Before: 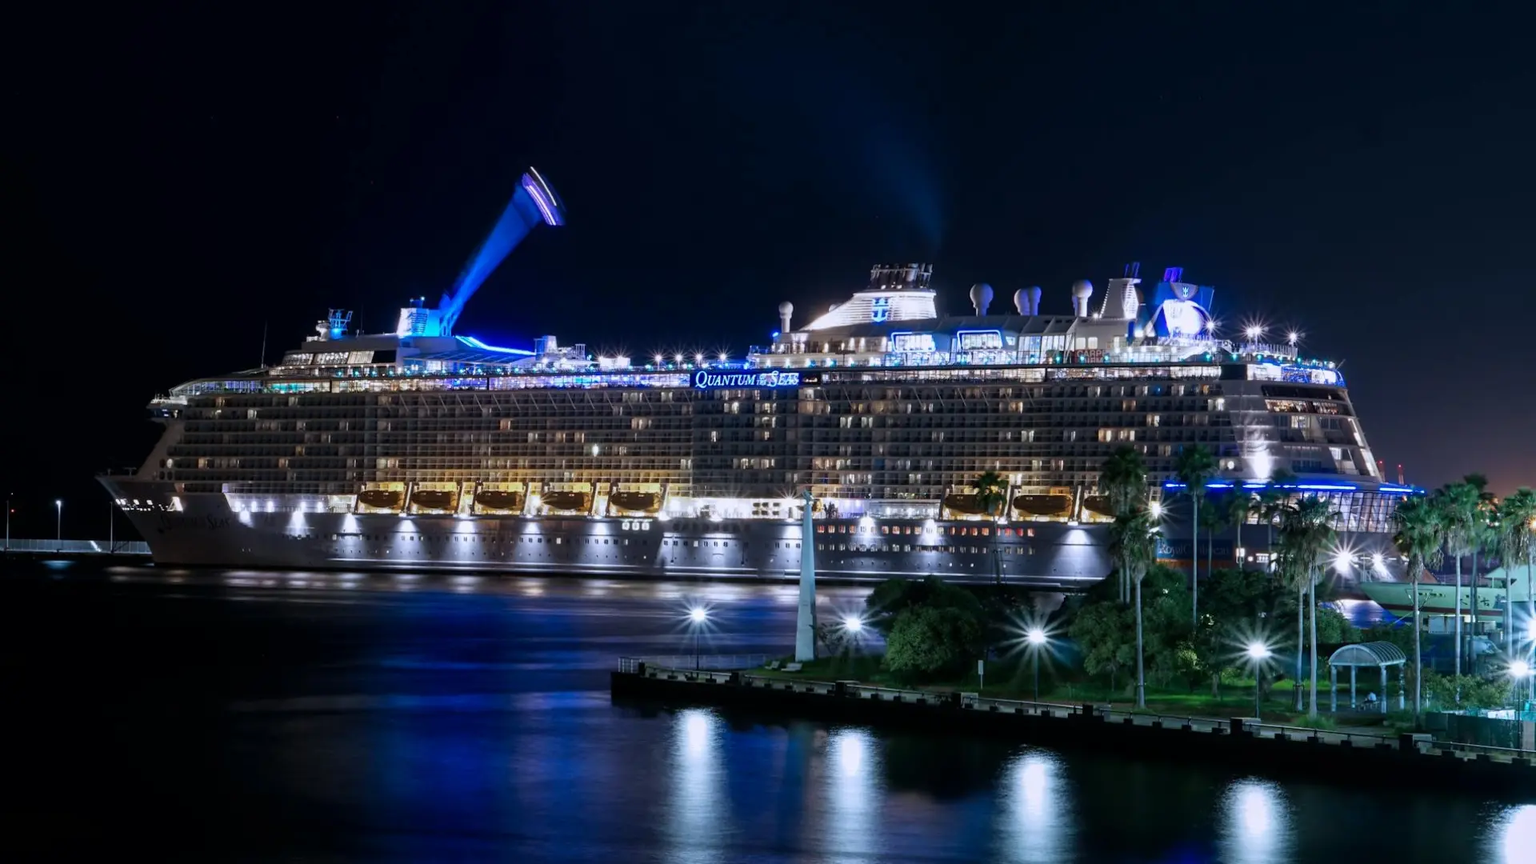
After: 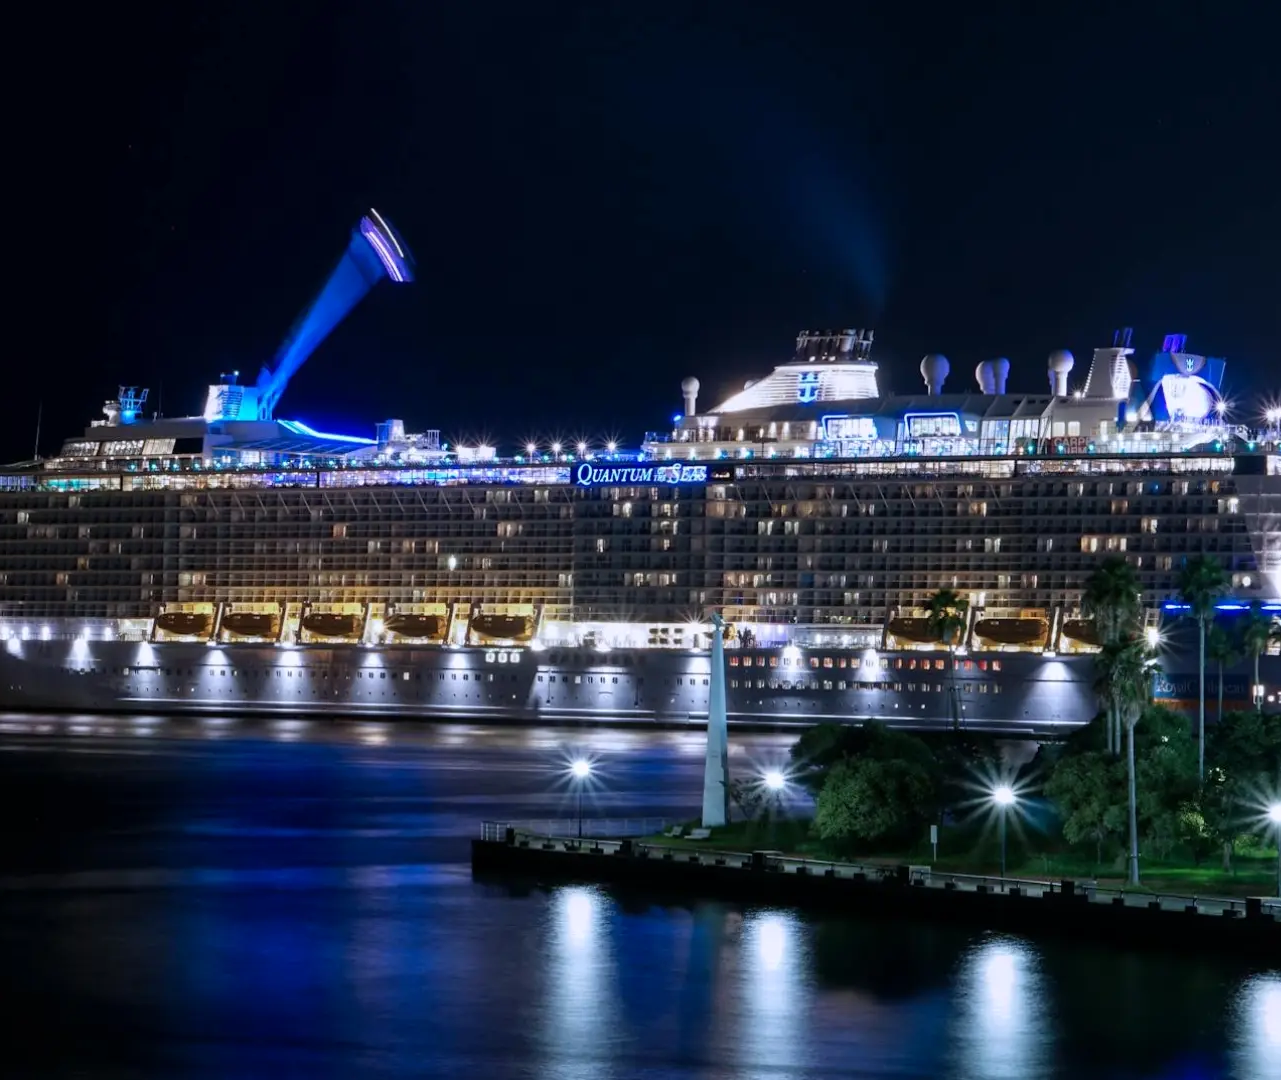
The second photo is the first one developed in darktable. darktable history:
levels: levels [0, 0.492, 0.984]
crop and rotate: left 15.255%, right 17.995%
